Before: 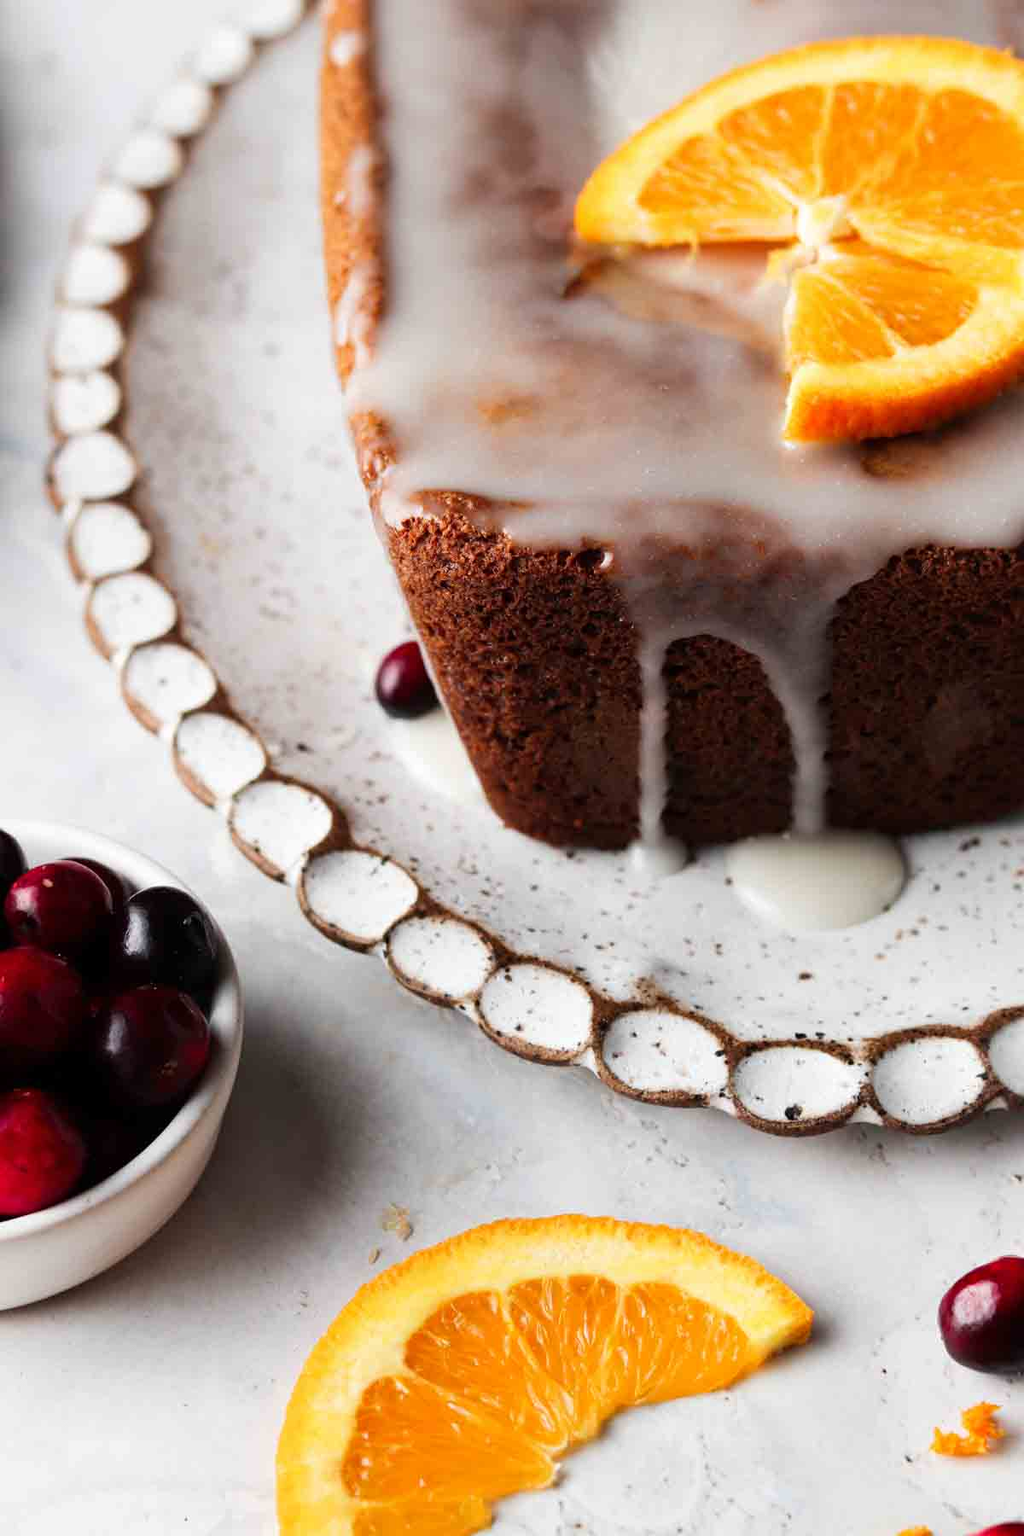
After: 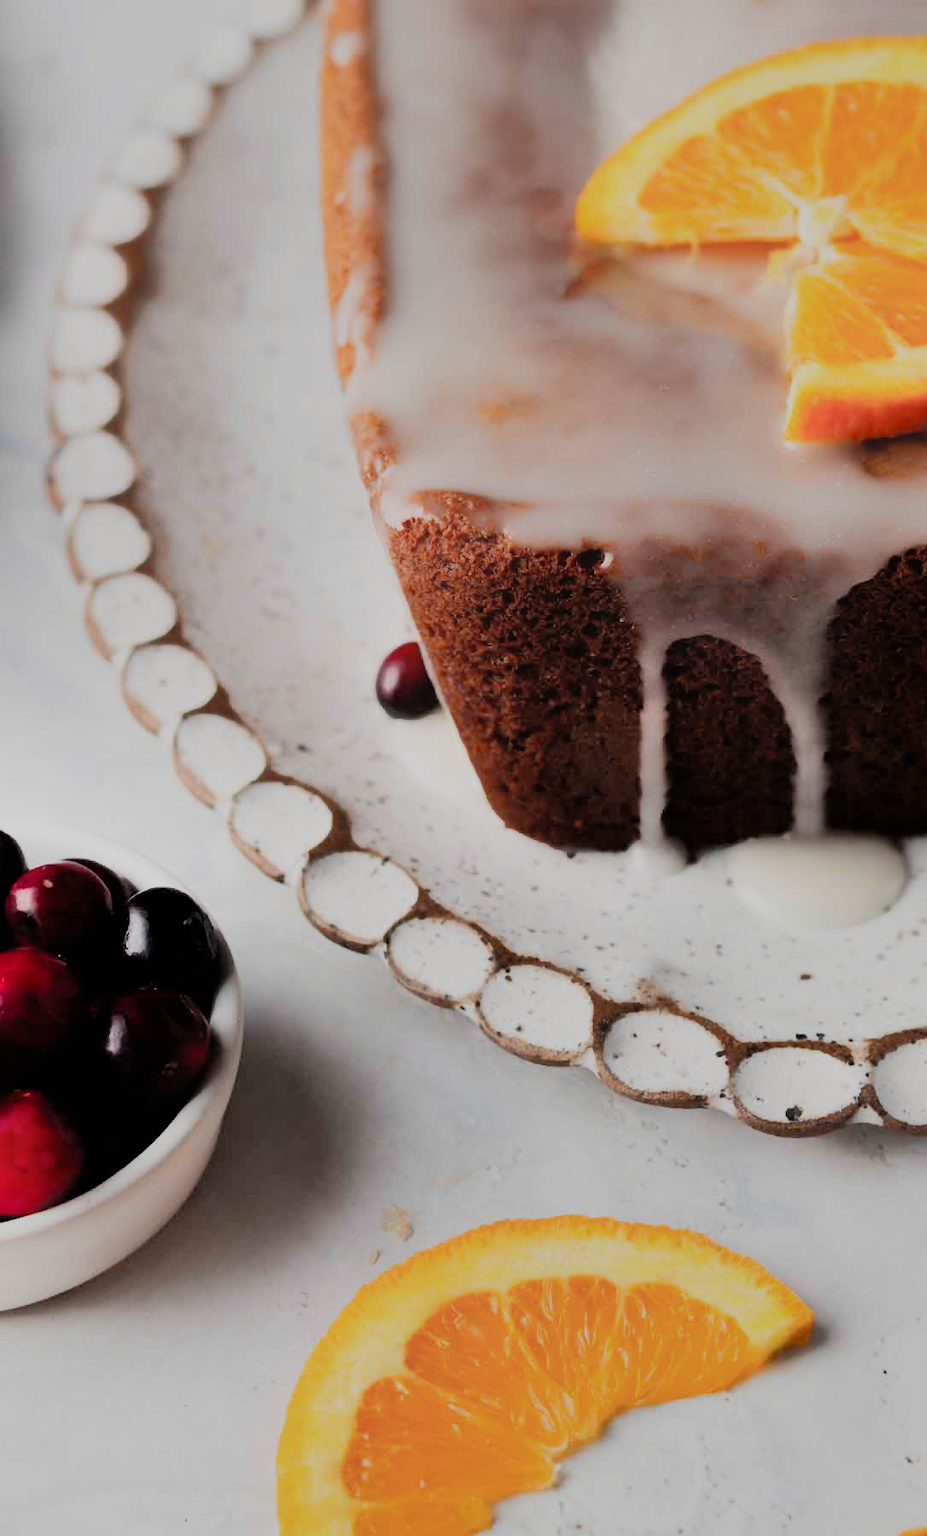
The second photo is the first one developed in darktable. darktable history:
crop: right 9.477%, bottom 0.039%
filmic rgb: black relative exposure -6.57 EV, white relative exposure 4.73 EV, hardness 3.15, contrast 0.795
tone equalizer: -8 EV -0.404 EV, -7 EV -0.416 EV, -6 EV -0.358 EV, -5 EV -0.214 EV, -3 EV 0.232 EV, -2 EV 0.325 EV, -1 EV 0.372 EV, +0 EV 0.445 EV
shadows and highlights: white point adjustment 0.057, soften with gaussian
contrast equalizer: y [[0.6 ×6], [0.55 ×6], [0 ×6], [0 ×6], [0 ×6]], mix -0.992
